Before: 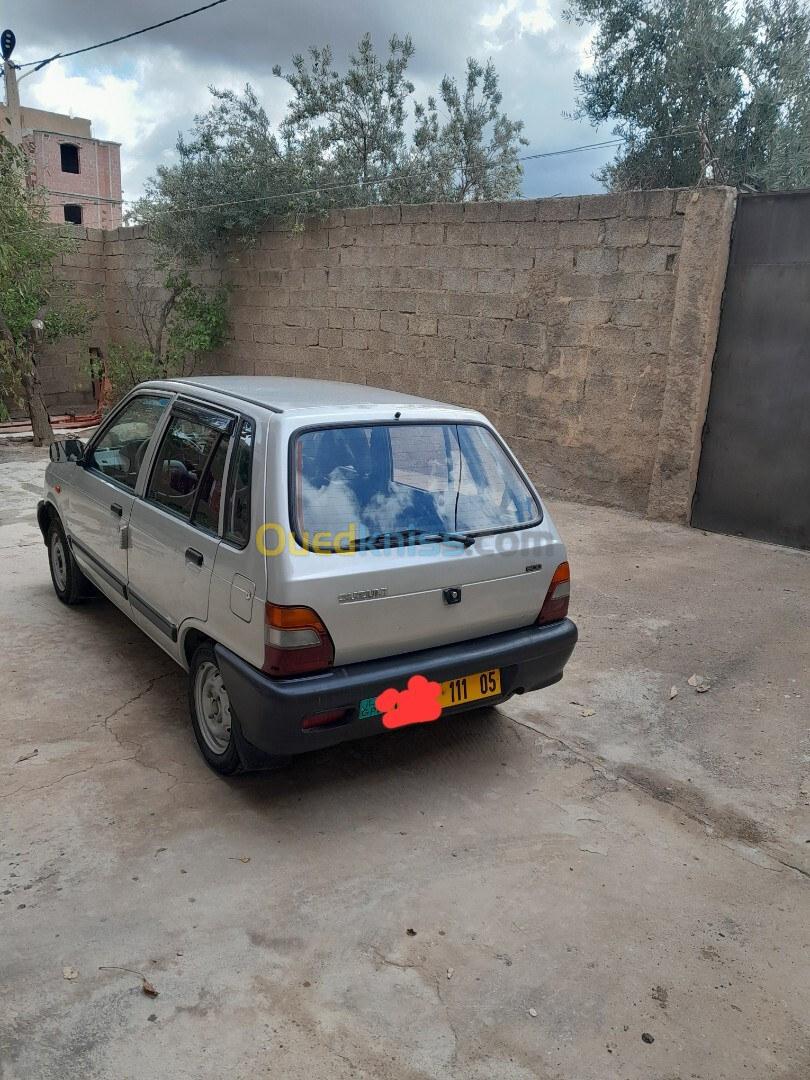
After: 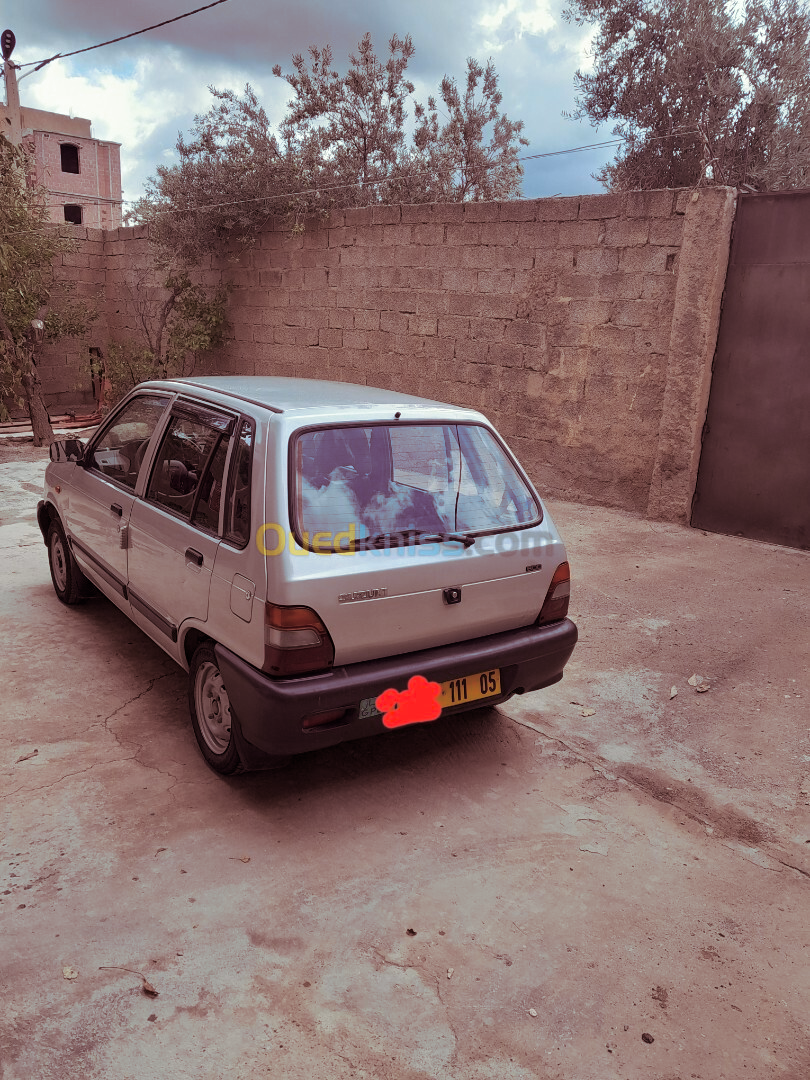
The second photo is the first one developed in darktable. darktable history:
color balance: output saturation 110%
split-toning: on, module defaults
